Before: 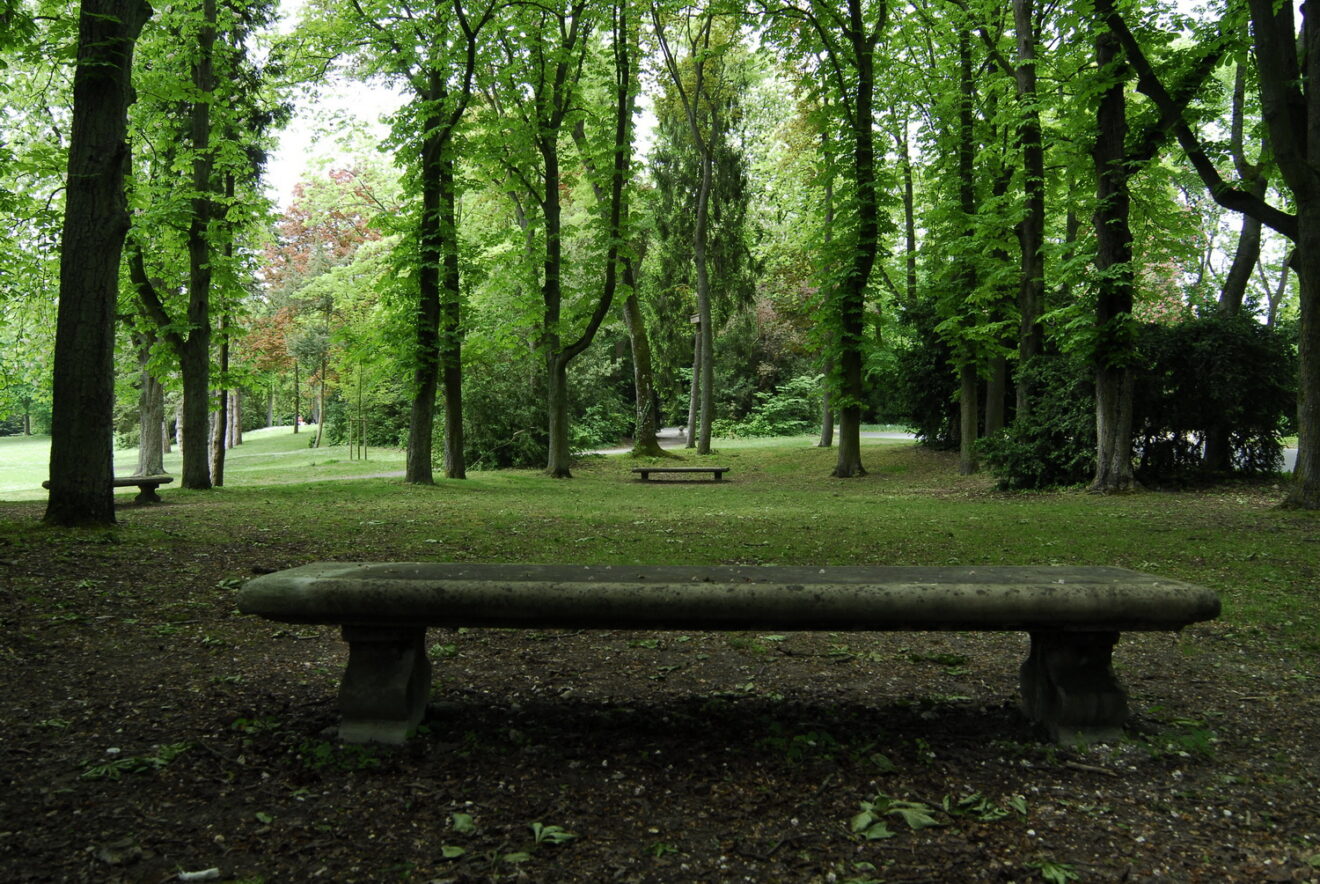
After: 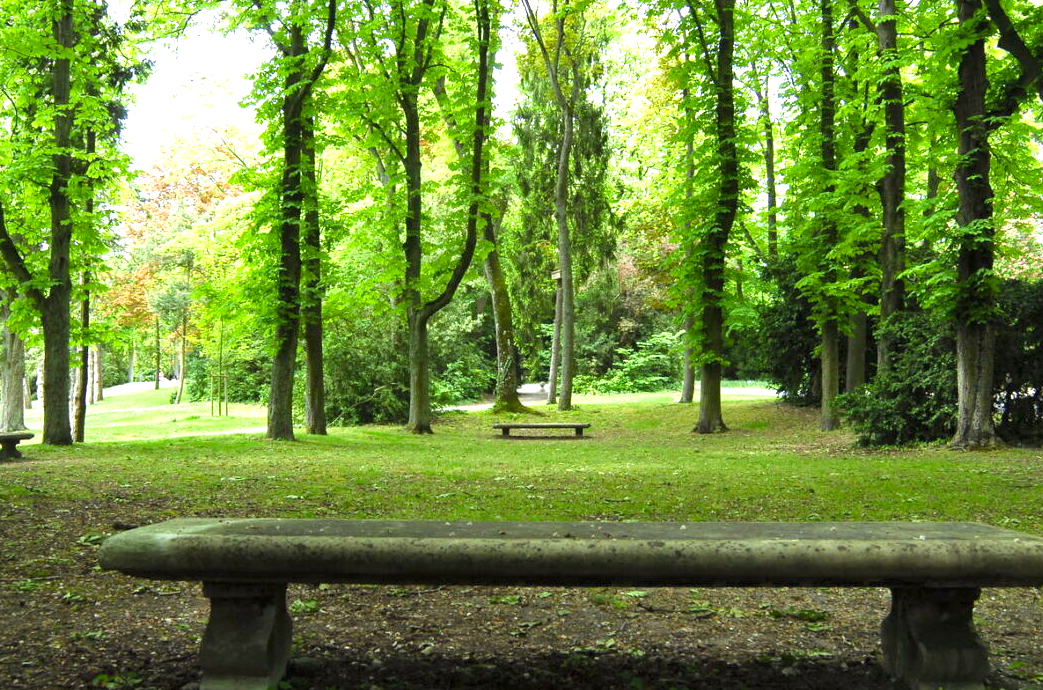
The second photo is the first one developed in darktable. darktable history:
crop and rotate: left 10.534%, top 5.03%, right 10.435%, bottom 16.851%
exposure: black level correction 0, exposure 1.349 EV, compensate exposure bias true, compensate highlight preservation false
color balance rgb: shadows lift › chroma 1.029%, shadows lift › hue 31.14°, global offset › hue 168.66°, perceptual saturation grading › global saturation 10.378%, perceptual brilliance grading › mid-tones 9.519%, perceptual brilliance grading › shadows 14.32%, global vibrance 20%
